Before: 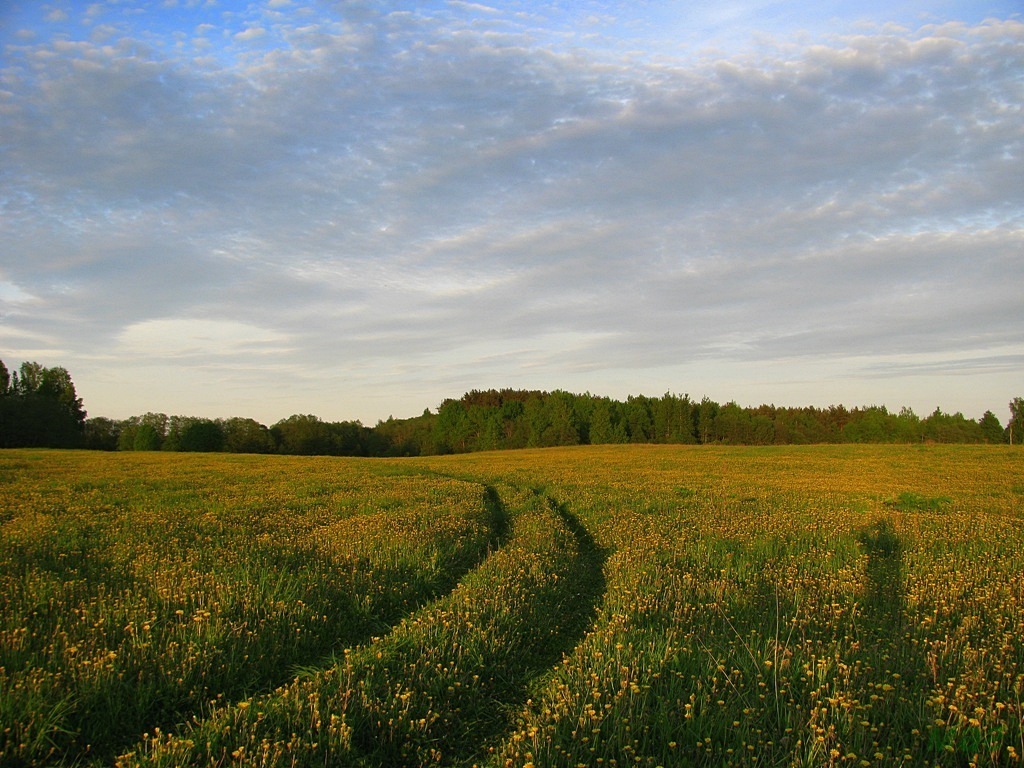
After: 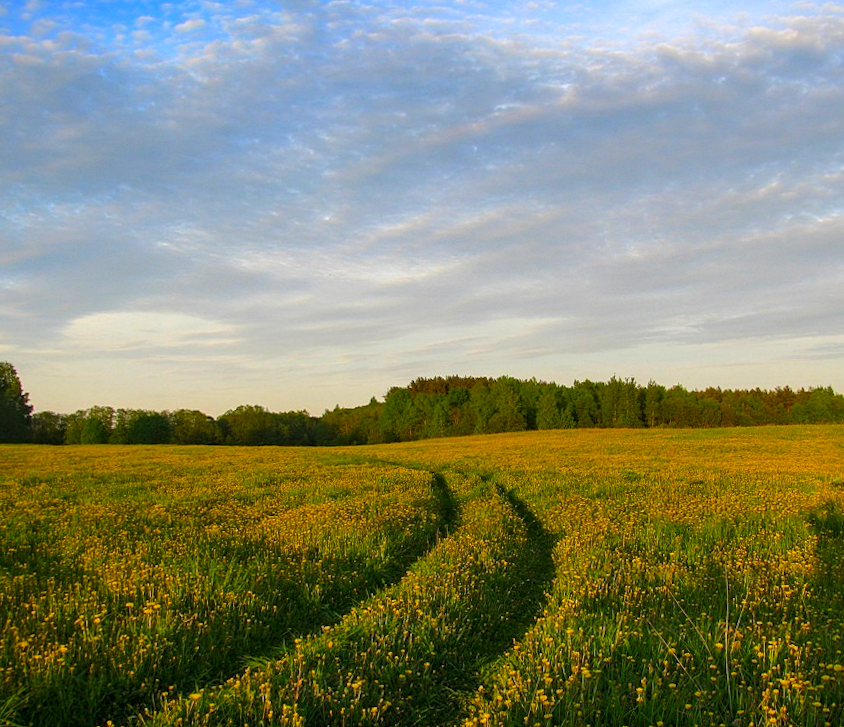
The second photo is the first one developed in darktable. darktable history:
color balance rgb: perceptual saturation grading › global saturation 25%, perceptual brilliance grading › mid-tones 10%, perceptual brilliance grading › shadows 15%, global vibrance 20%
crop and rotate: angle 1°, left 4.281%, top 0.642%, right 11.383%, bottom 2.486%
local contrast: on, module defaults
